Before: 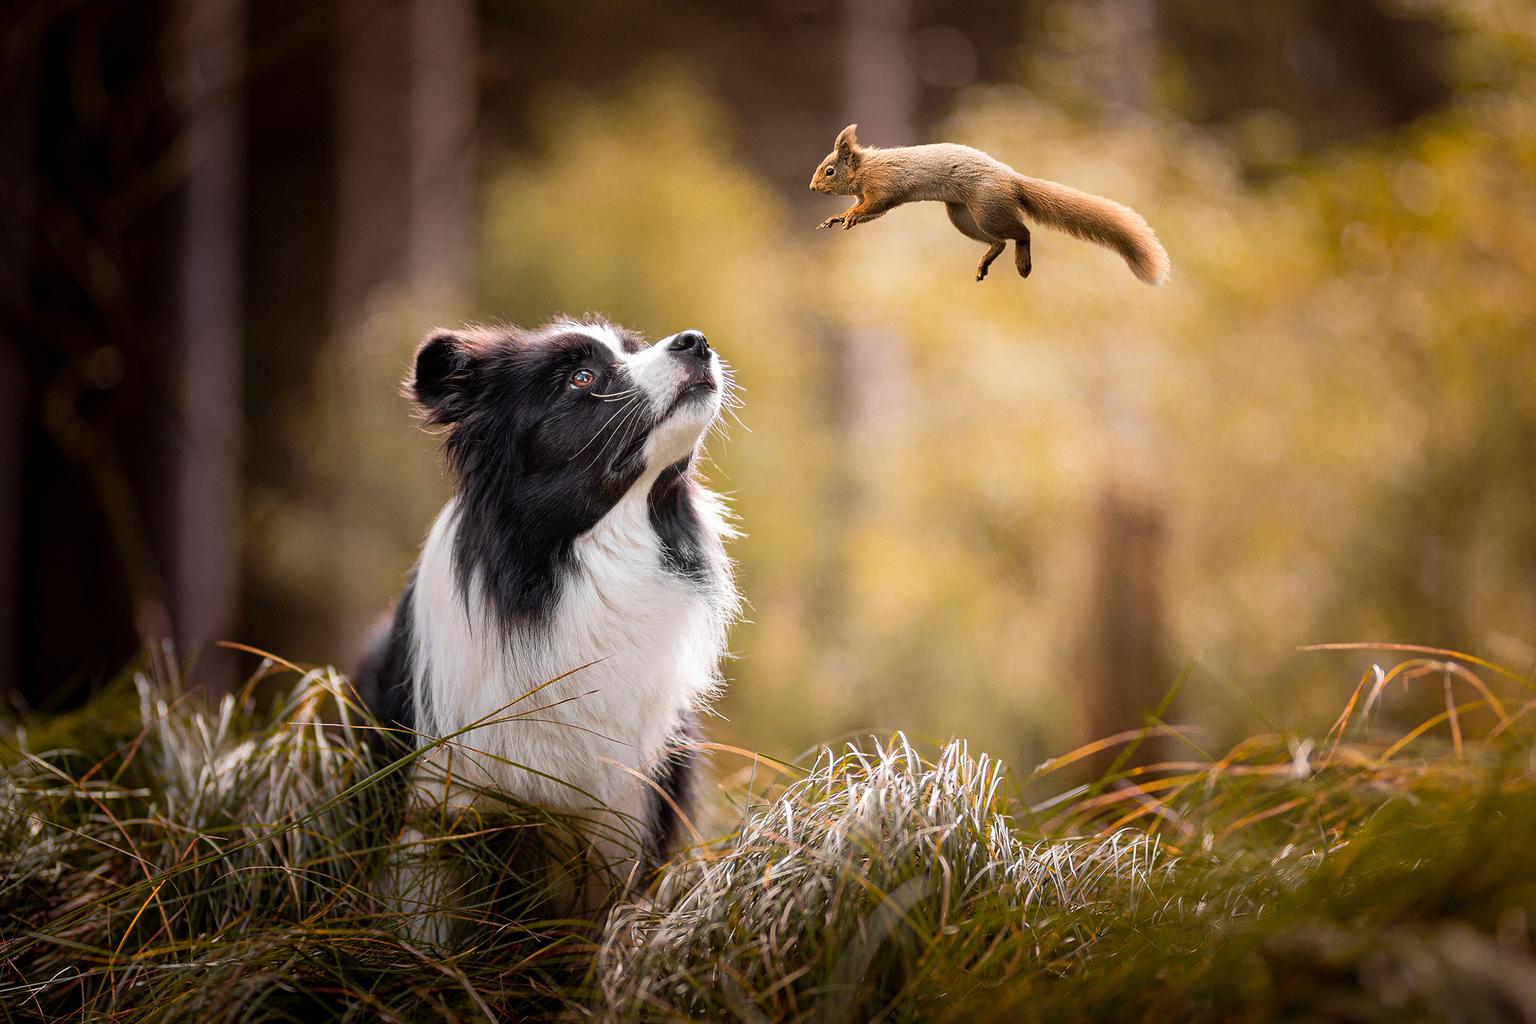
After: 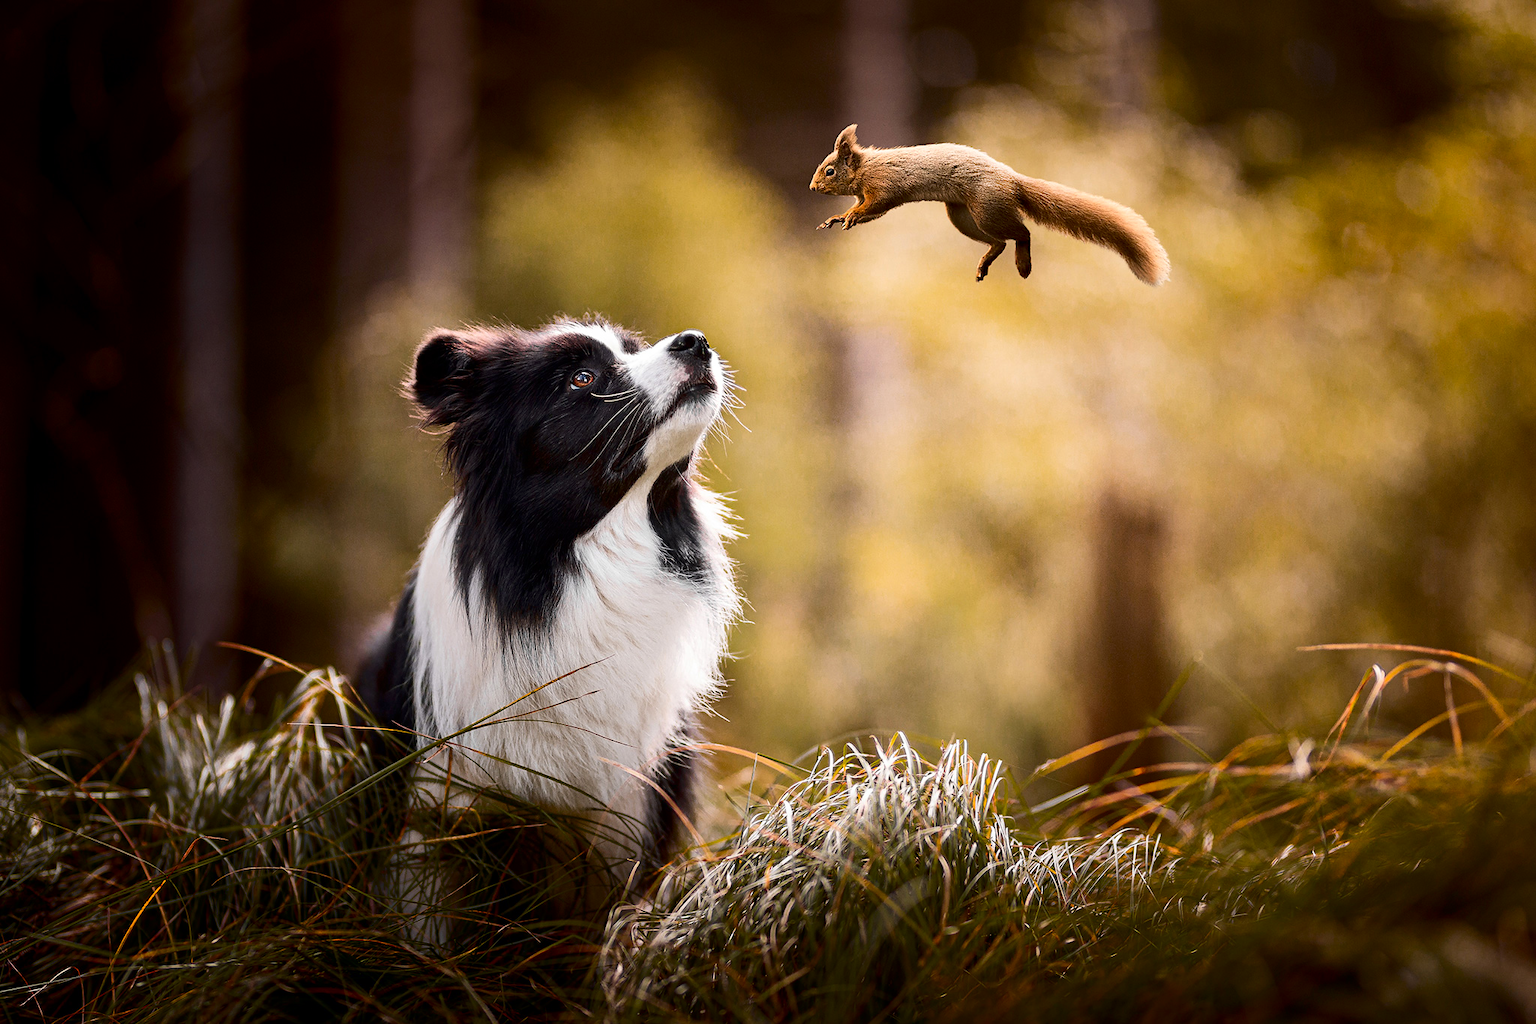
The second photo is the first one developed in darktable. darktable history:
contrast brightness saturation: contrast 0.199, brightness -0.115, saturation 0.1
